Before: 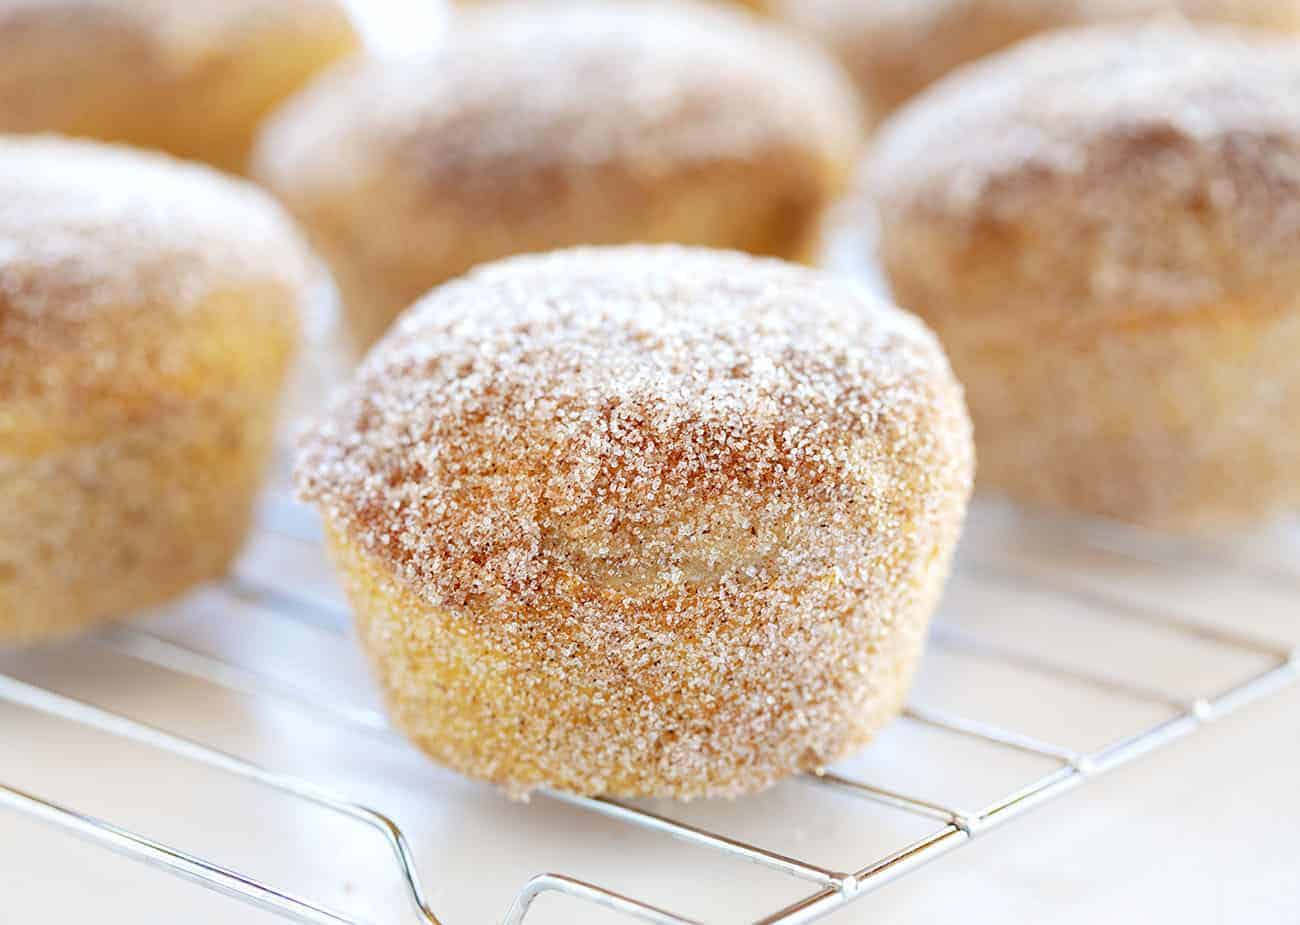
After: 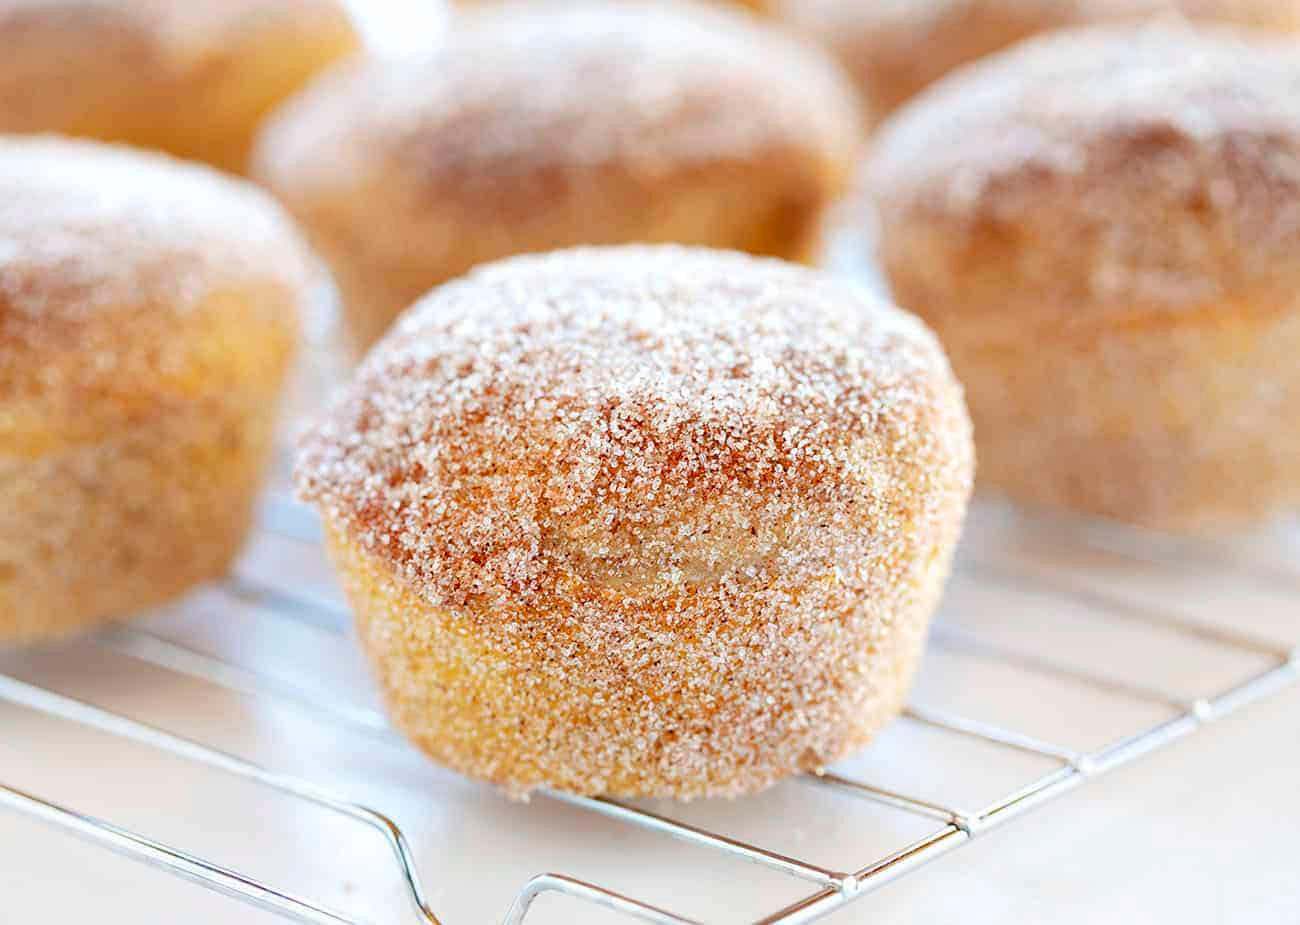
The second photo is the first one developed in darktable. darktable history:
contrast brightness saturation: contrast 0.032, brightness -0.044
